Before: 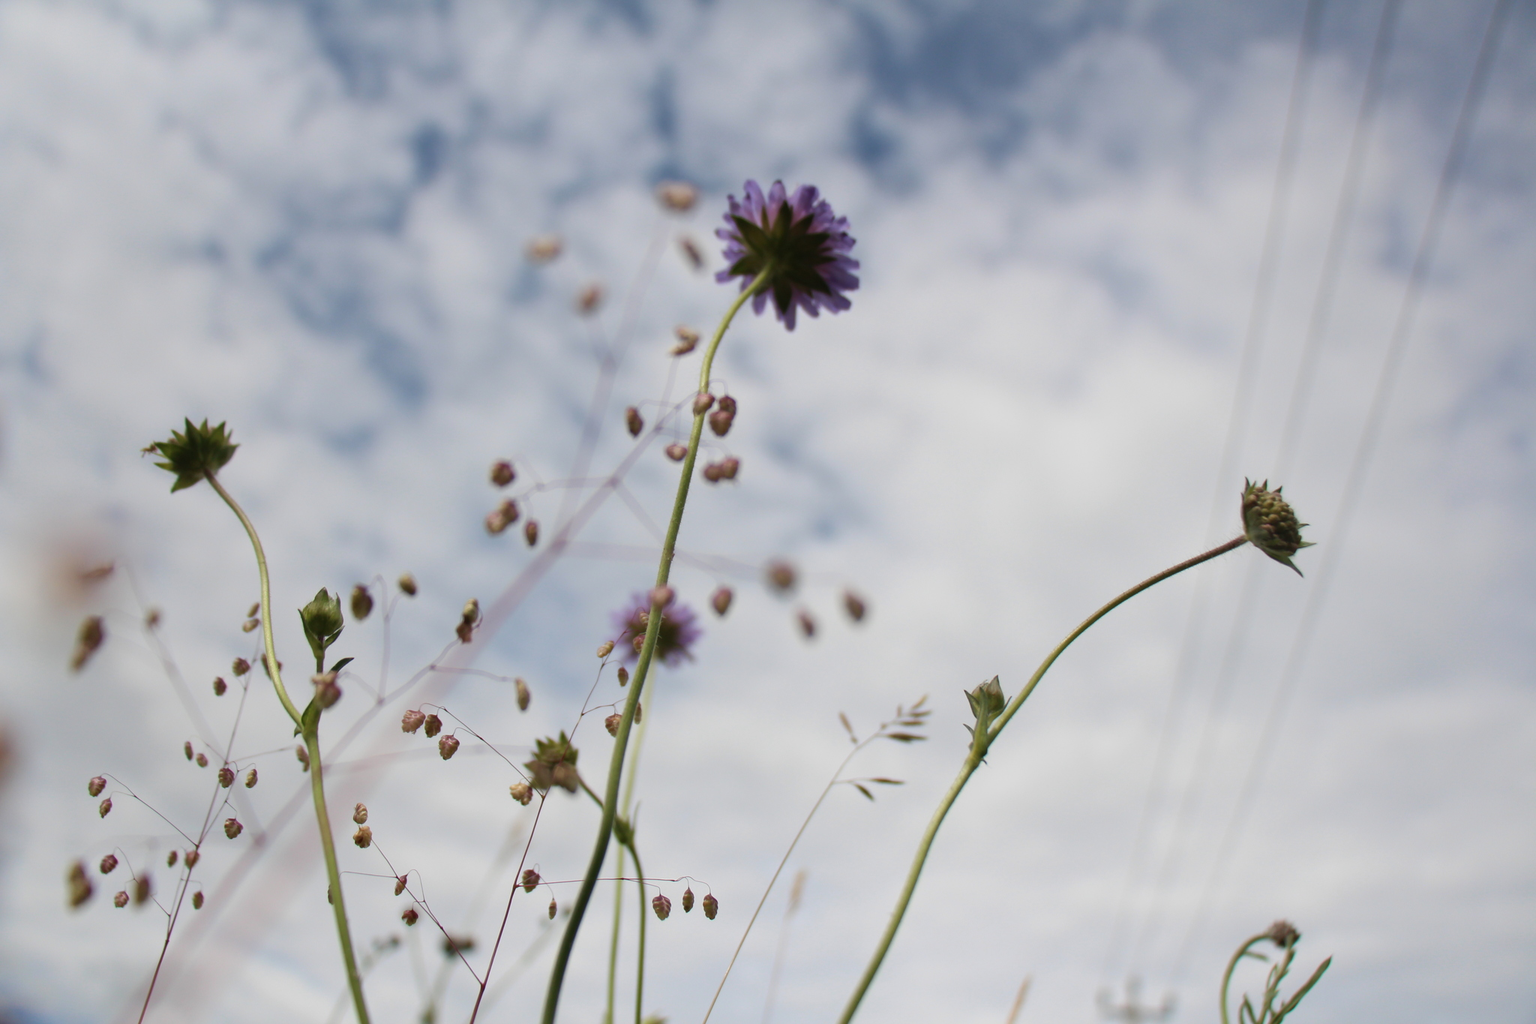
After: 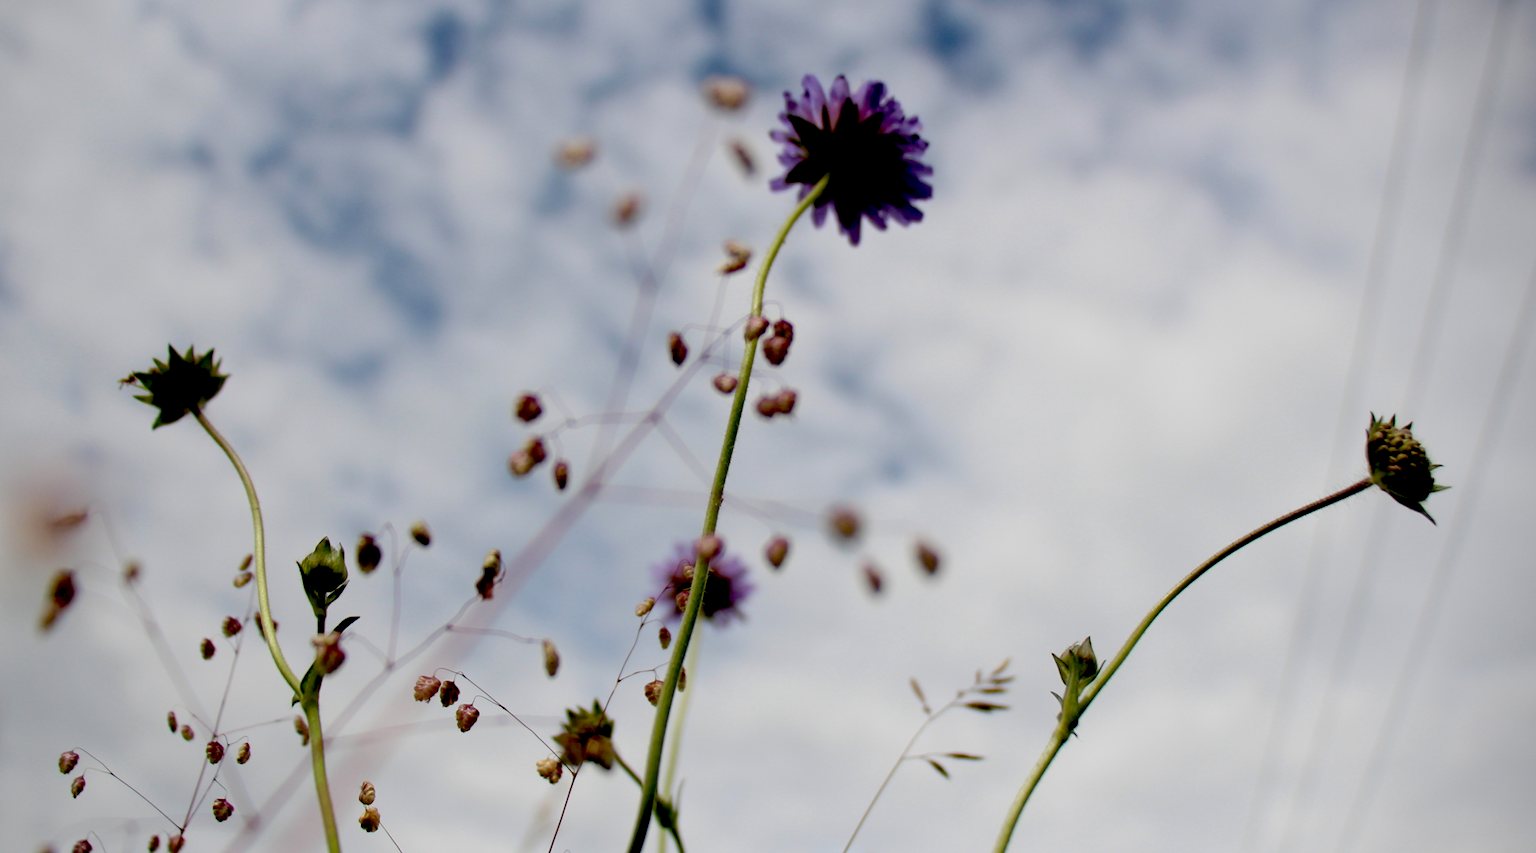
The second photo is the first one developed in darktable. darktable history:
exposure: black level correction 0.054, exposure -0.033 EV, compensate highlight preservation false
vignetting: fall-off start 92.17%, center (-0.033, -0.046)
crop and rotate: left 2.44%, top 11.166%, right 9.376%, bottom 15.246%
